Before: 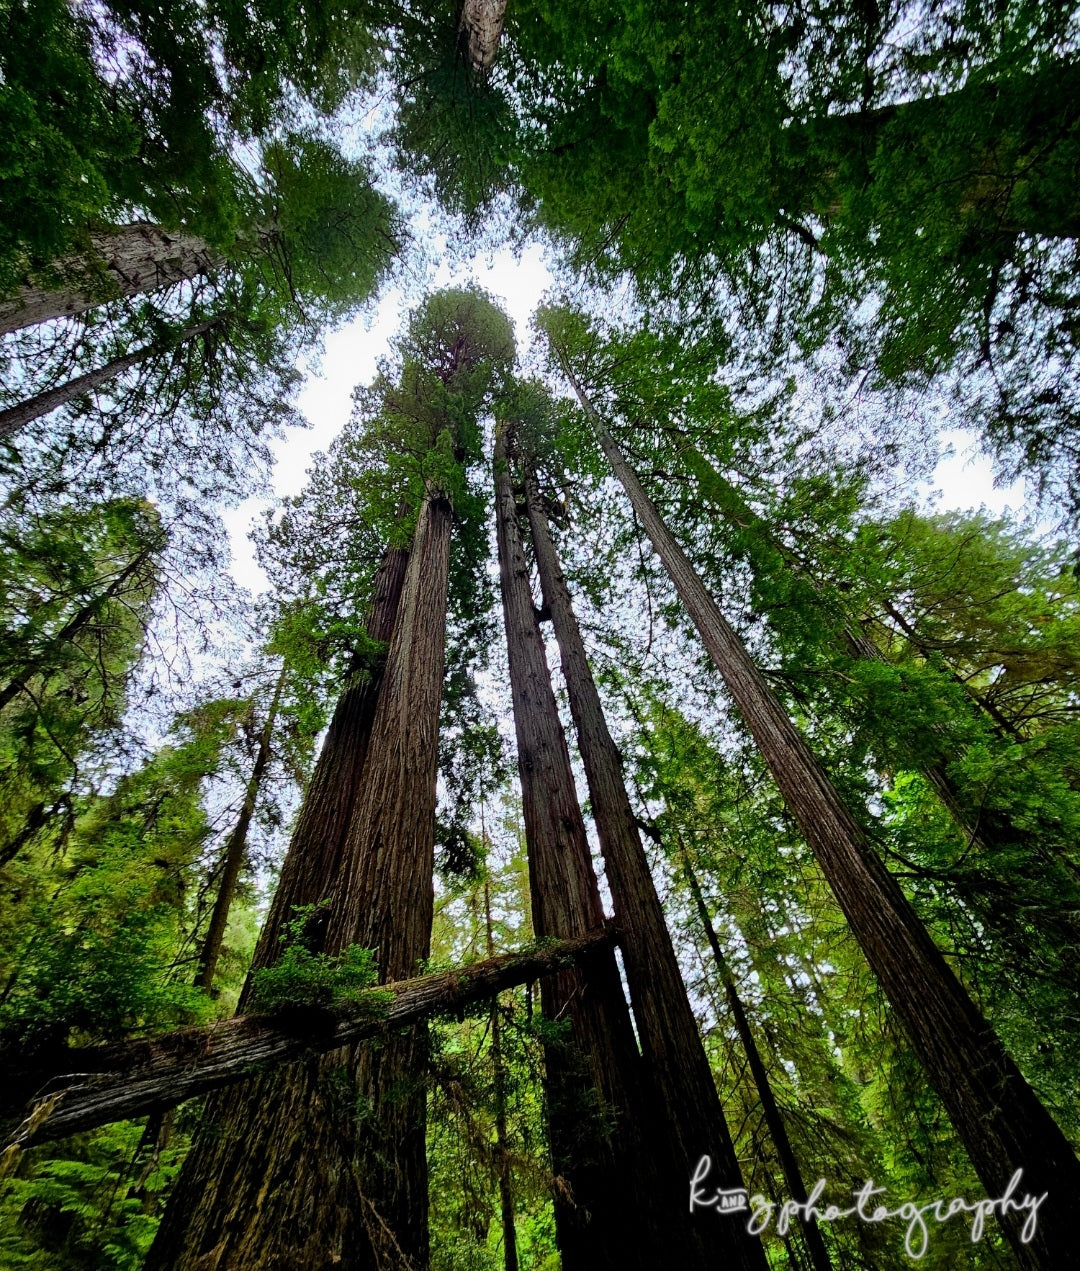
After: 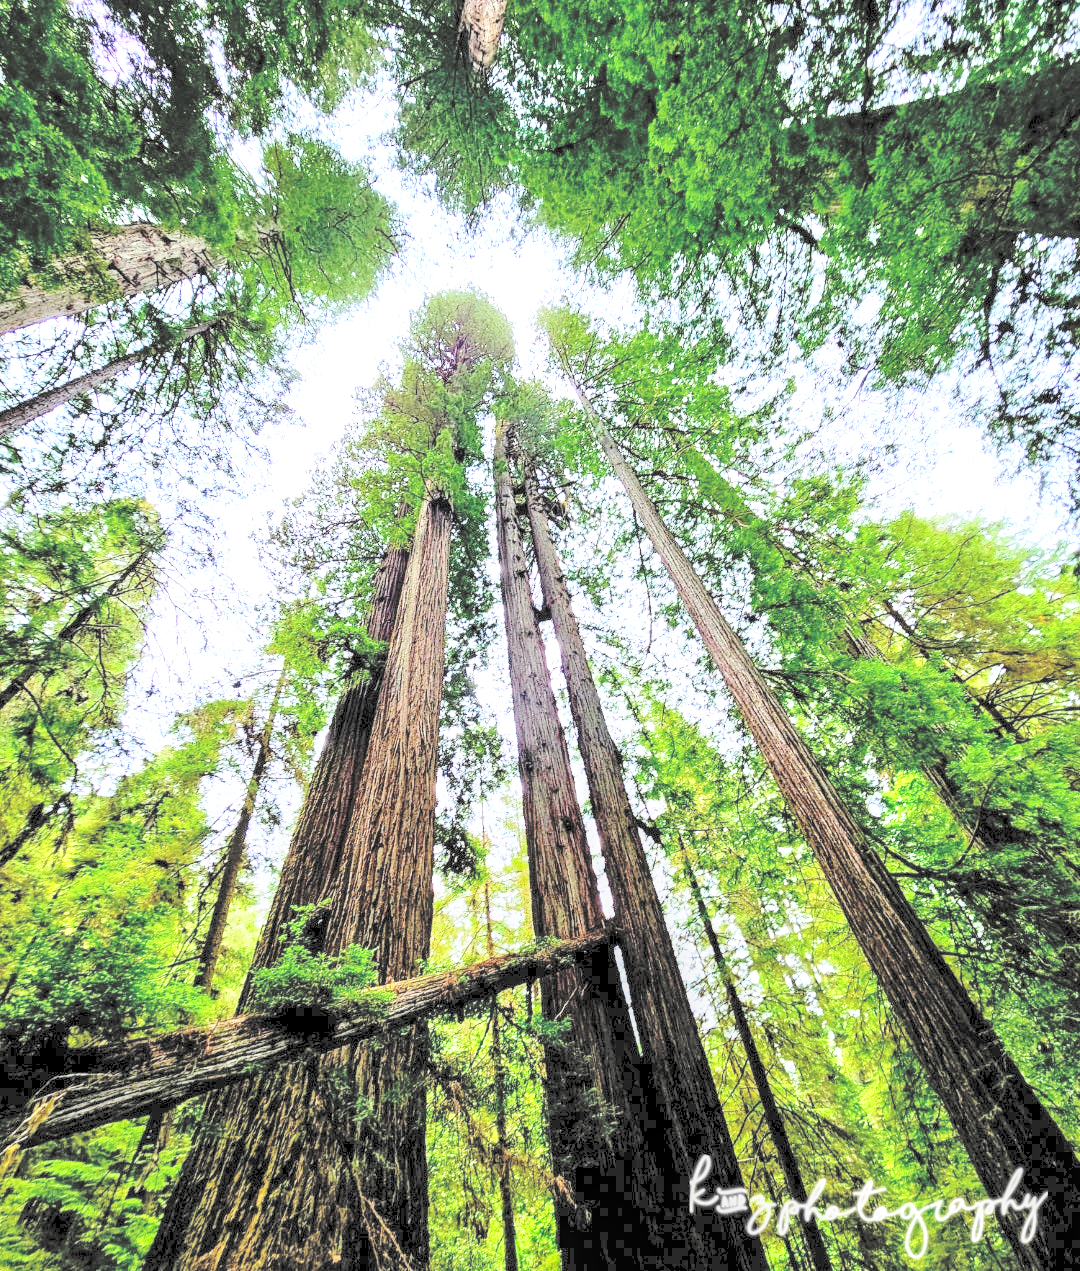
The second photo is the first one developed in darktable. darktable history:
contrast brightness saturation: brightness 1
base curve: curves: ch0 [(0, 0) (0.012, 0.01) (0.073, 0.168) (0.31, 0.711) (0.645, 0.957) (1, 1)], preserve colors none
local contrast: on, module defaults
